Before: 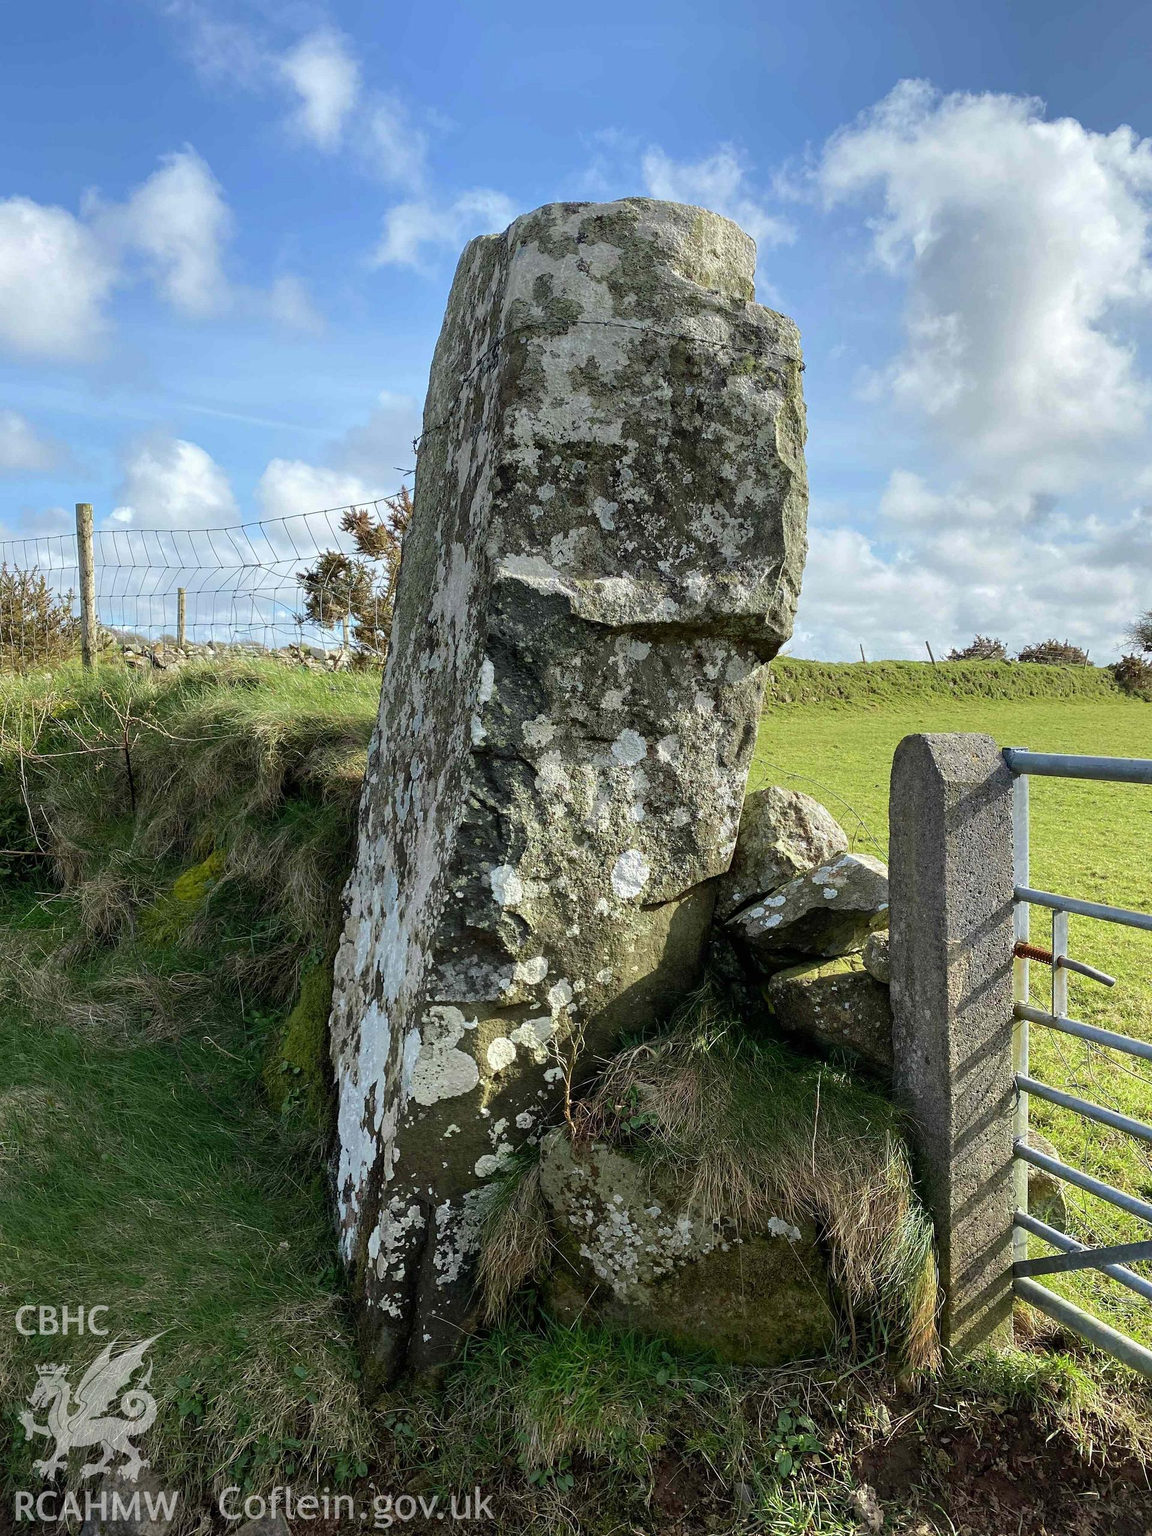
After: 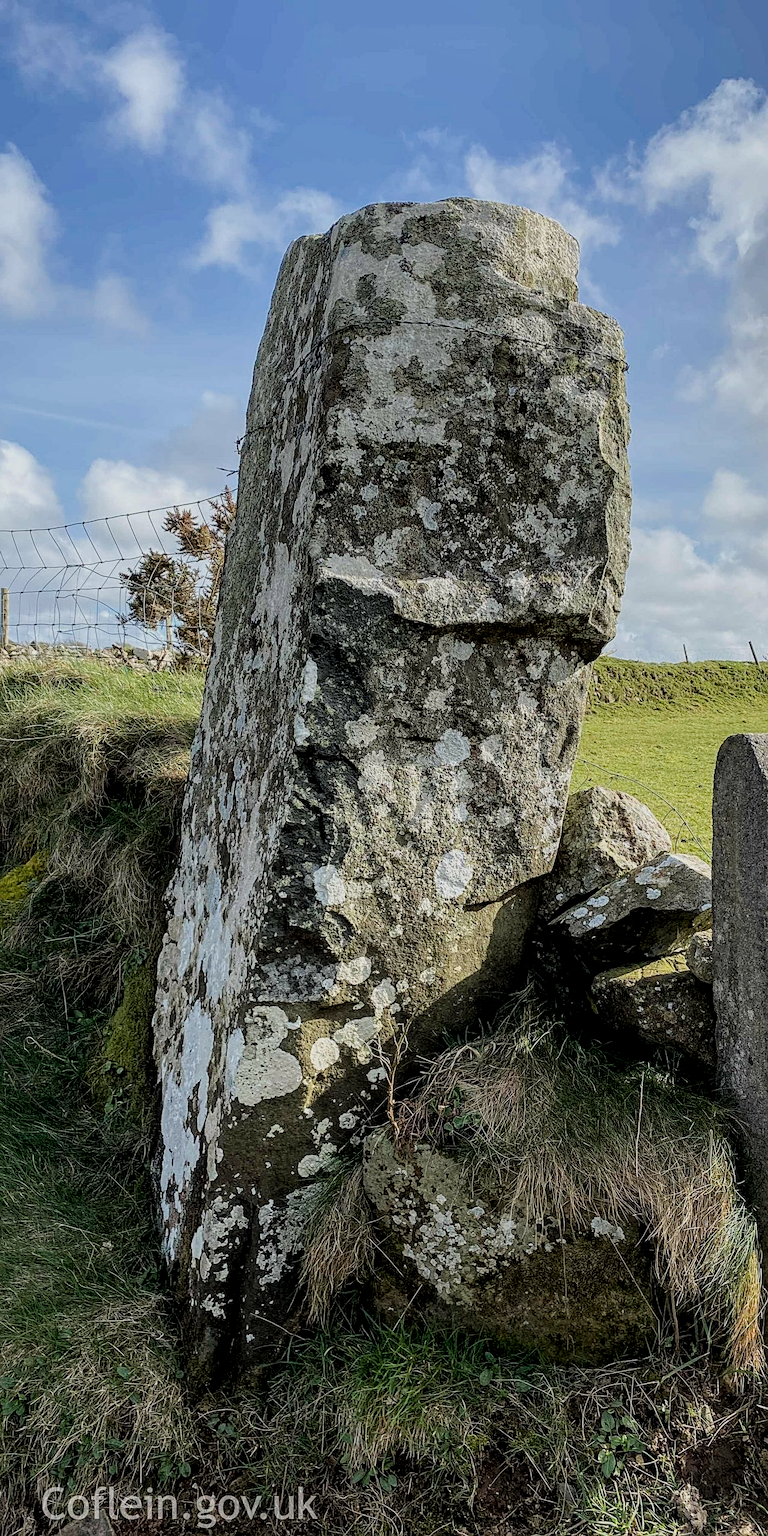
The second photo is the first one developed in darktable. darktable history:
local contrast: highlights 63%, detail 143%, midtone range 0.424
filmic rgb: black relative exposure -7.65 EV, white relative exposure 4.56 EV, hardness 3.61
crop: left 15.39%, right 17.874%
sharpen: on, module defaults
